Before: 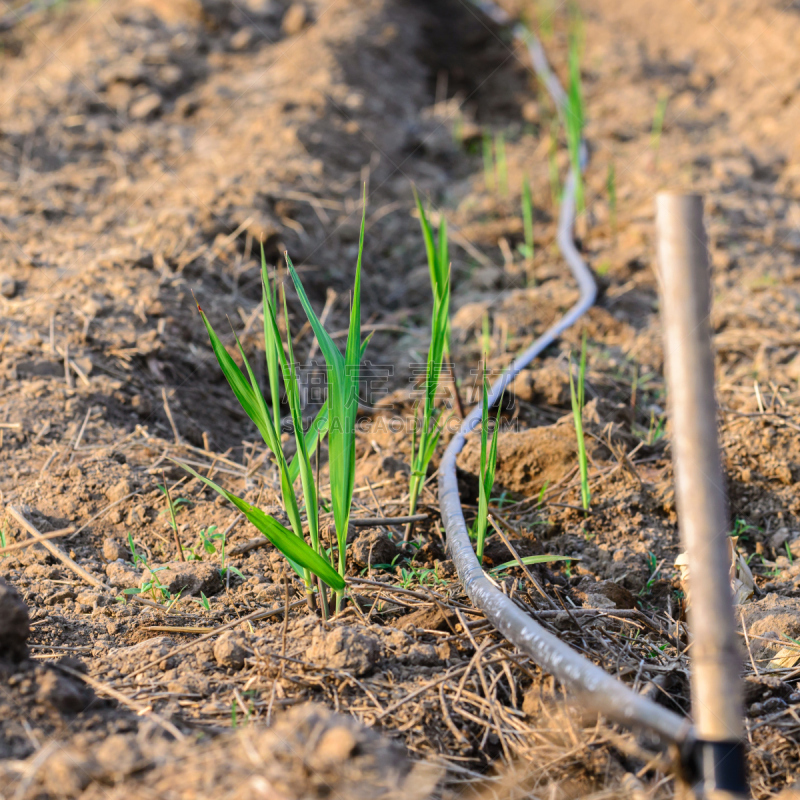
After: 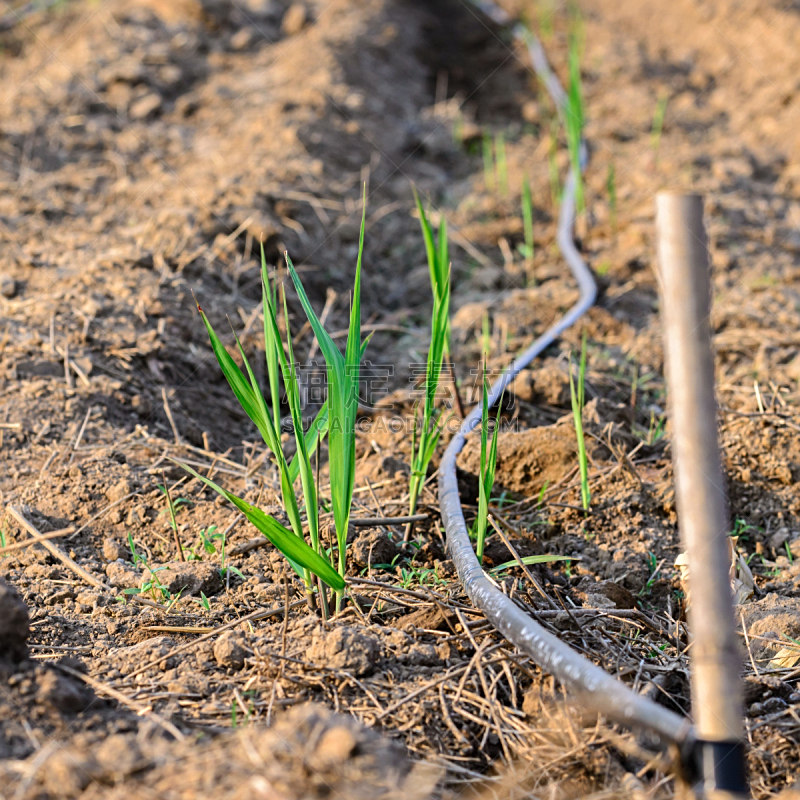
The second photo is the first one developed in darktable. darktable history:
shadows and highlights: soften with gaussian
sharpen: radius 2.183, amount 0.387, threshold 0.087
